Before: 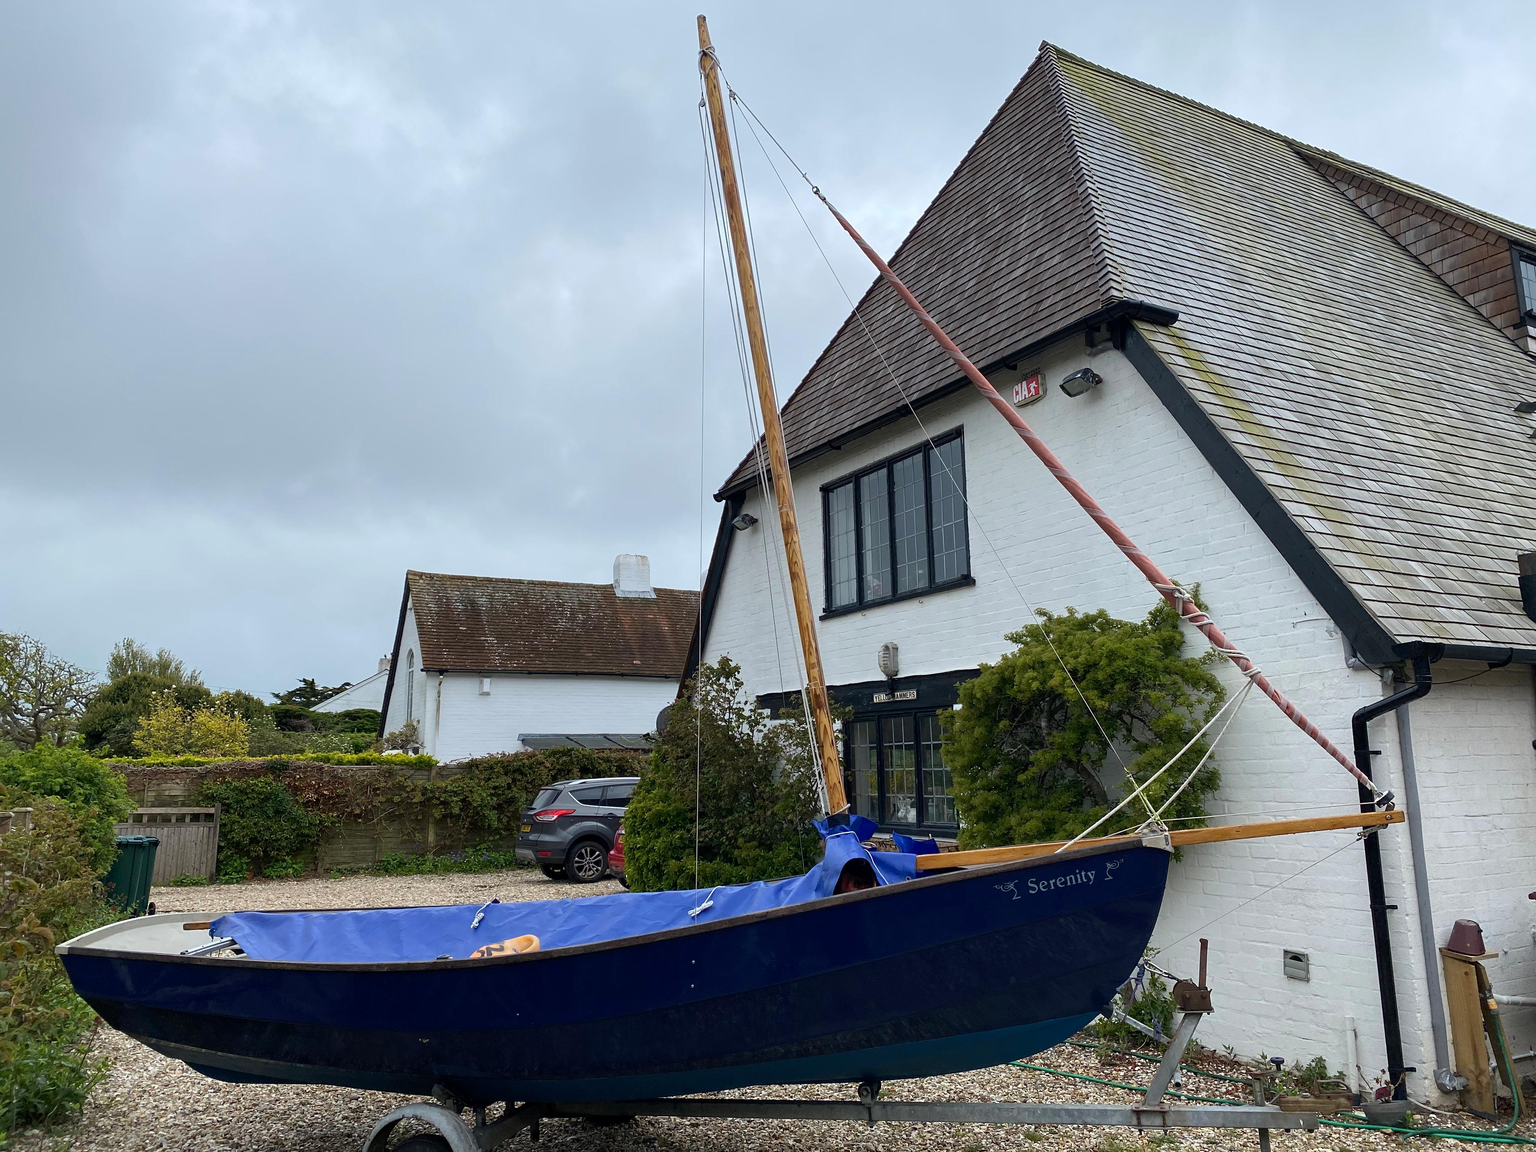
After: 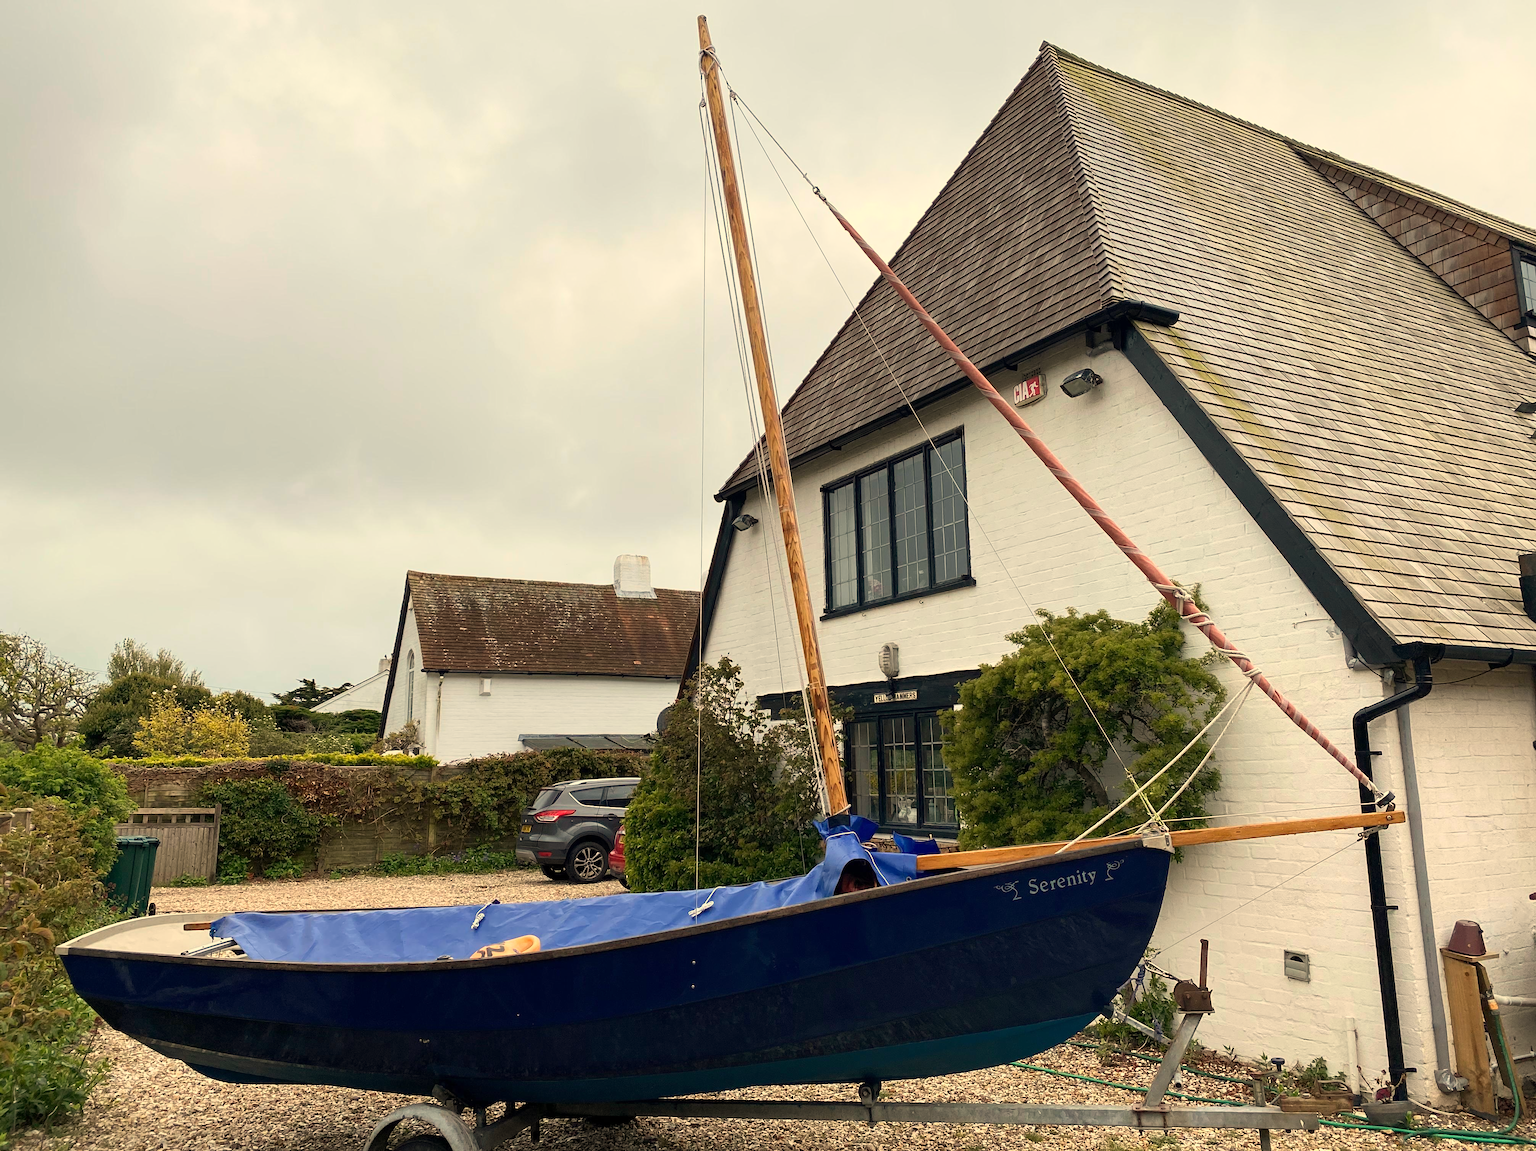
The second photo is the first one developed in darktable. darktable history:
base curve: curves: ch0 [(0, 0) (0.666, 0.806) (1, 1)]
white balance: red 1.138, green 0.996, blue 0.812
